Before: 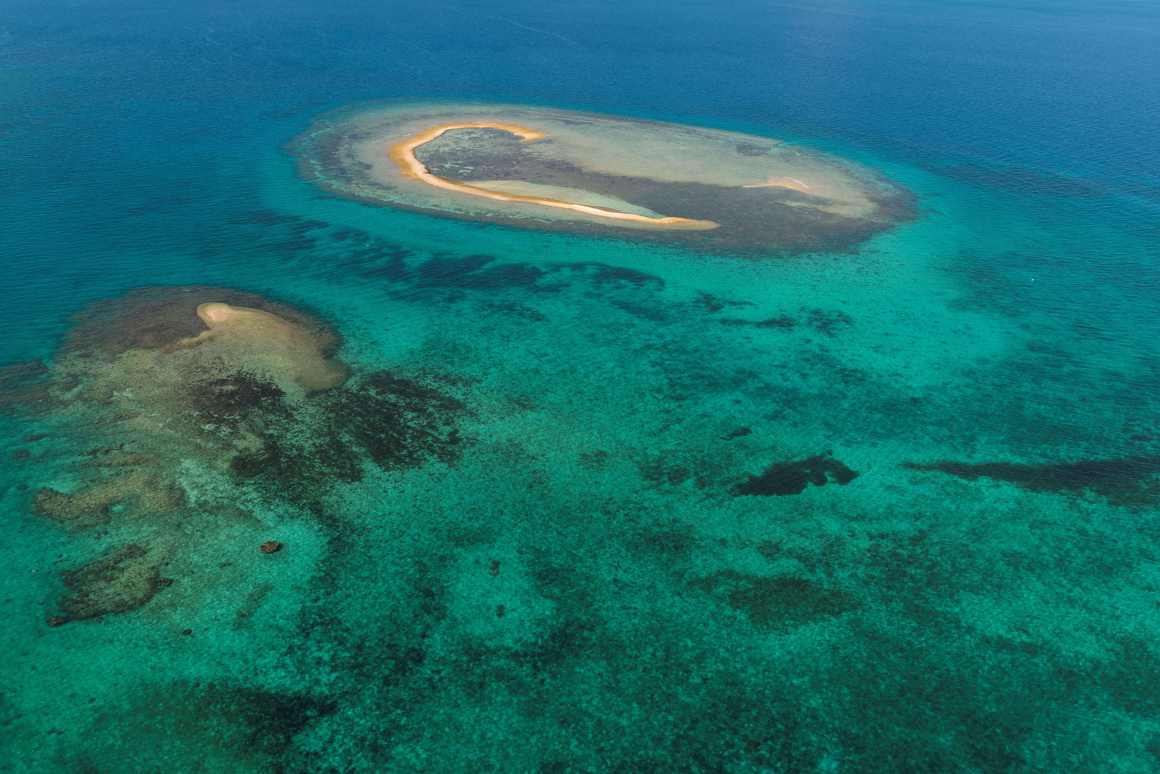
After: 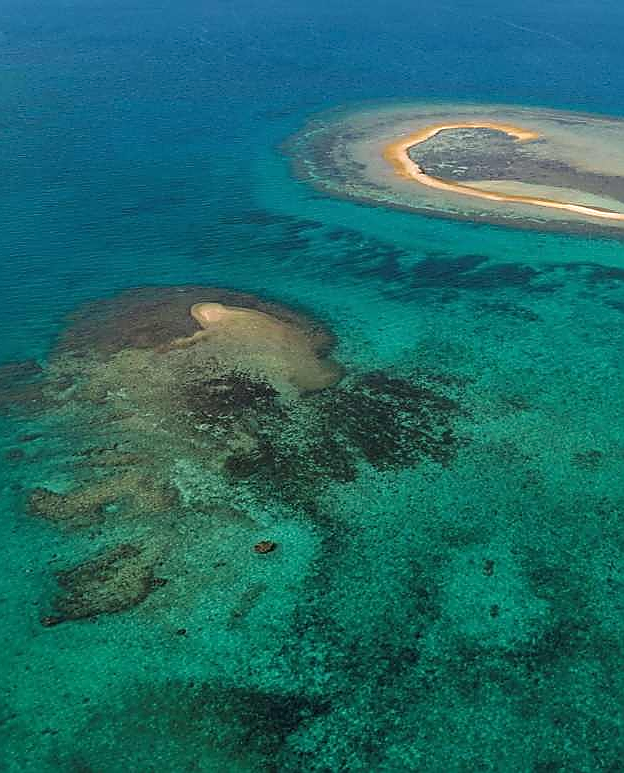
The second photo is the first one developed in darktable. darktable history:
sharpen: radius 1.4, amount 1.25, threshold 0.7
crop: left 0.587%, right 45.588%, bottom 0.086%
